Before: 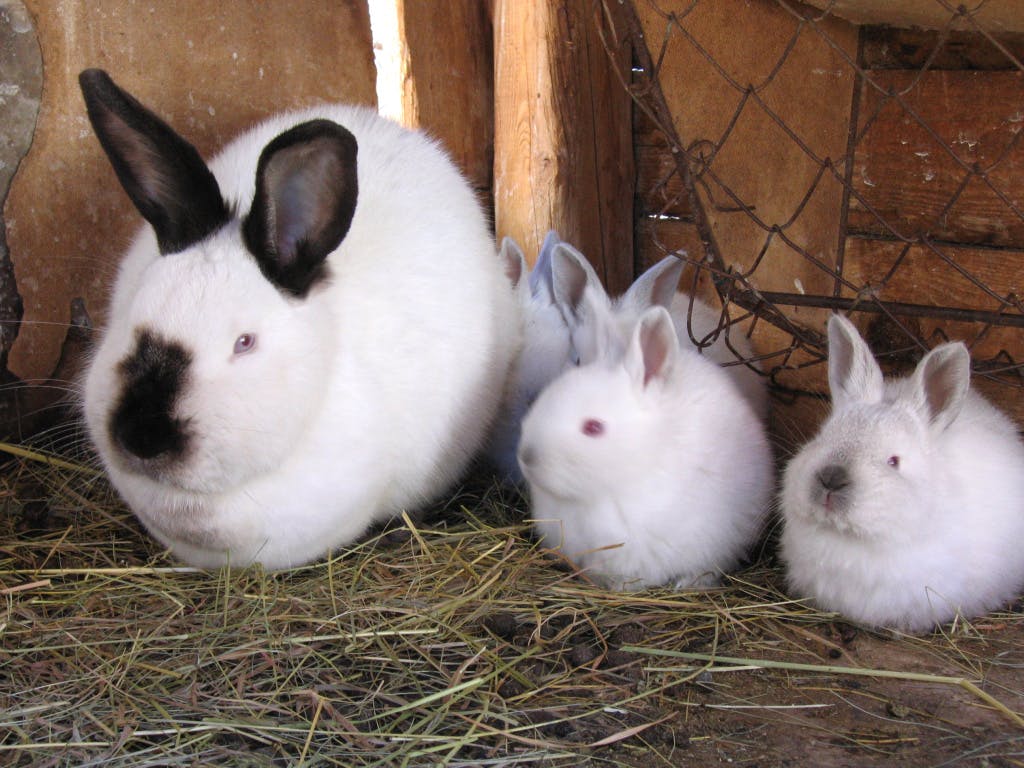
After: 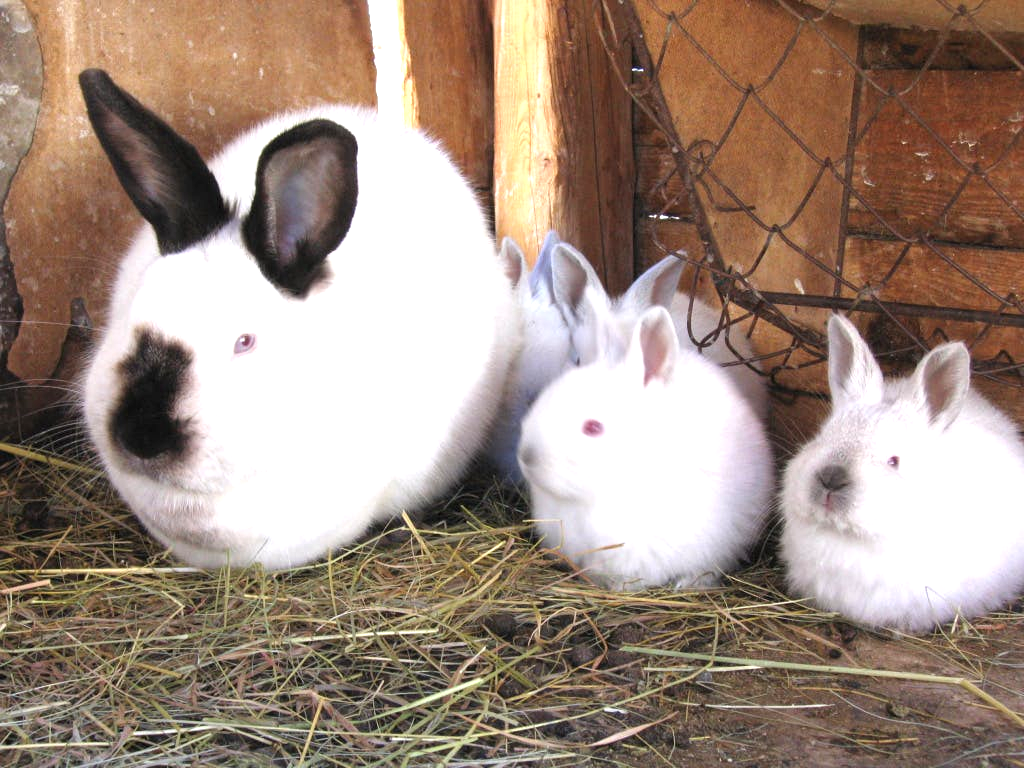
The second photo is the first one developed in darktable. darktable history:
exposure: black level correction 0, exposure 0.892 EV, compensate exposure bias true, compensate highlight preservation false
